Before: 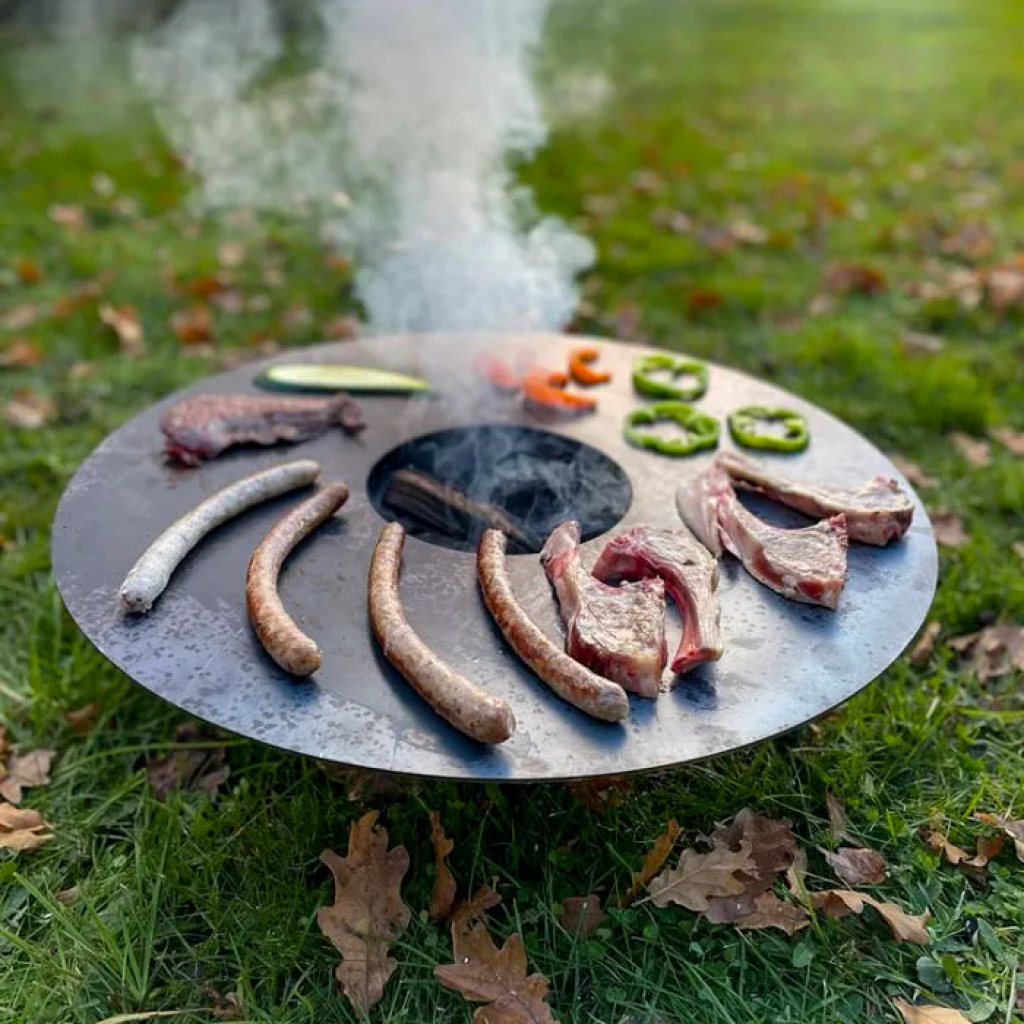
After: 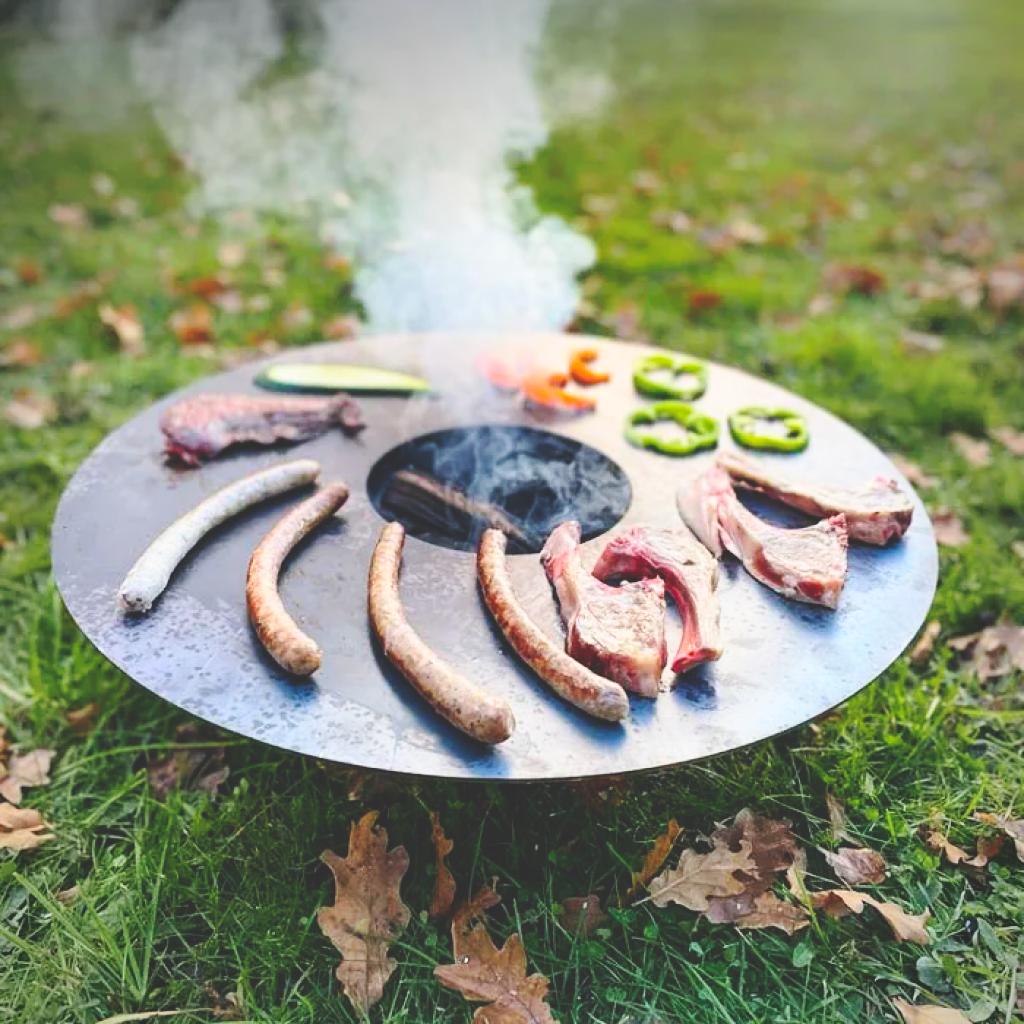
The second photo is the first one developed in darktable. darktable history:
contrast brightness saturation: contrast 0.196, brightness 0.166, saturation 0.216
vignetting: brightness -0.46, saturation -0.304, center (-0.03, 0.246)
base curve: curves: ch0 [(0, 0) (0.036, 0.037) (0.121, 0.228) (0.46, 0.76) (0.859, 0.983) (1, 1)], preserve colors none
exposure: black level correction -0.035, exposure -0.497 EV, compensate highlight preservation false
